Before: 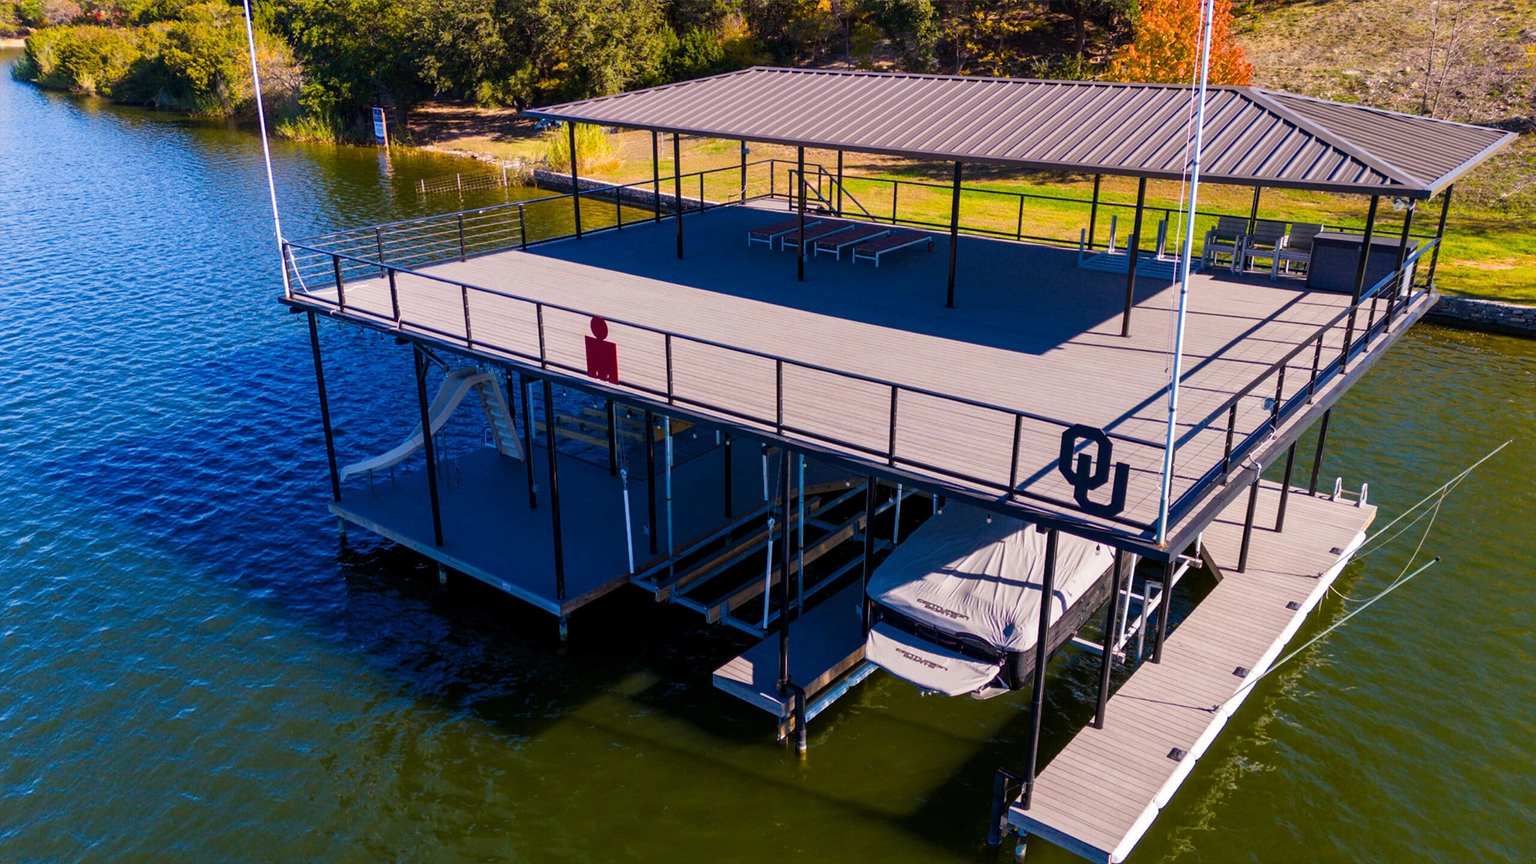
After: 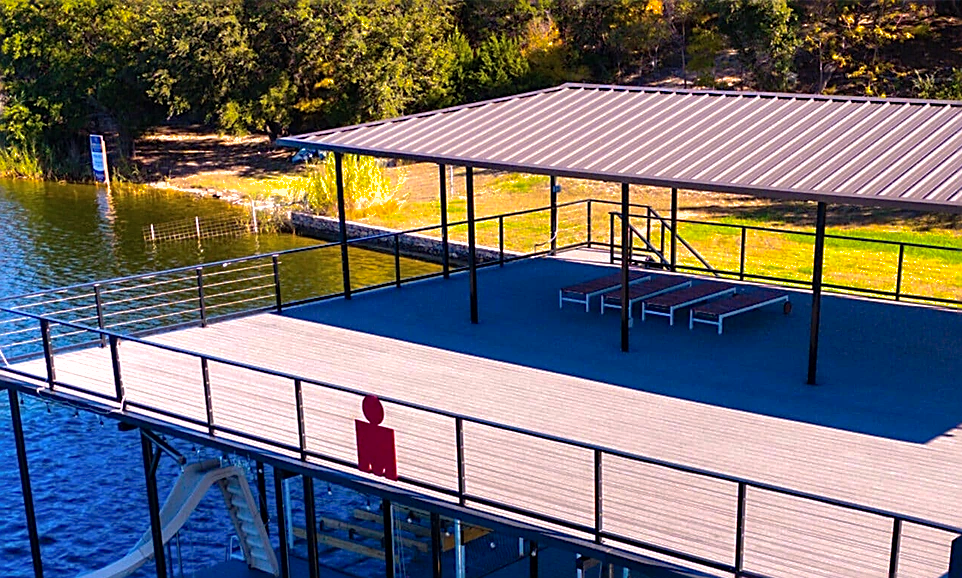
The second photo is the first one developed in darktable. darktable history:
sharpen: on, module defaults
shadows and highlights: on, module defaults
crop: left 19.635%, right 30.225%, bottom 46.43%
tone equalizer: -8 EV -0.782 EV, -7 EV -0.68 EV, -6 EV -0.581 EV, -5 EV -0.422 EV, -3 EV 0.385 EV, -2 EV 0.6 EV, -1 EV 0.7 EV, +0 EV 0.76 EV, edges refinement/feathering 500, mask exposure compensation -1.25 EV, preserve details no
